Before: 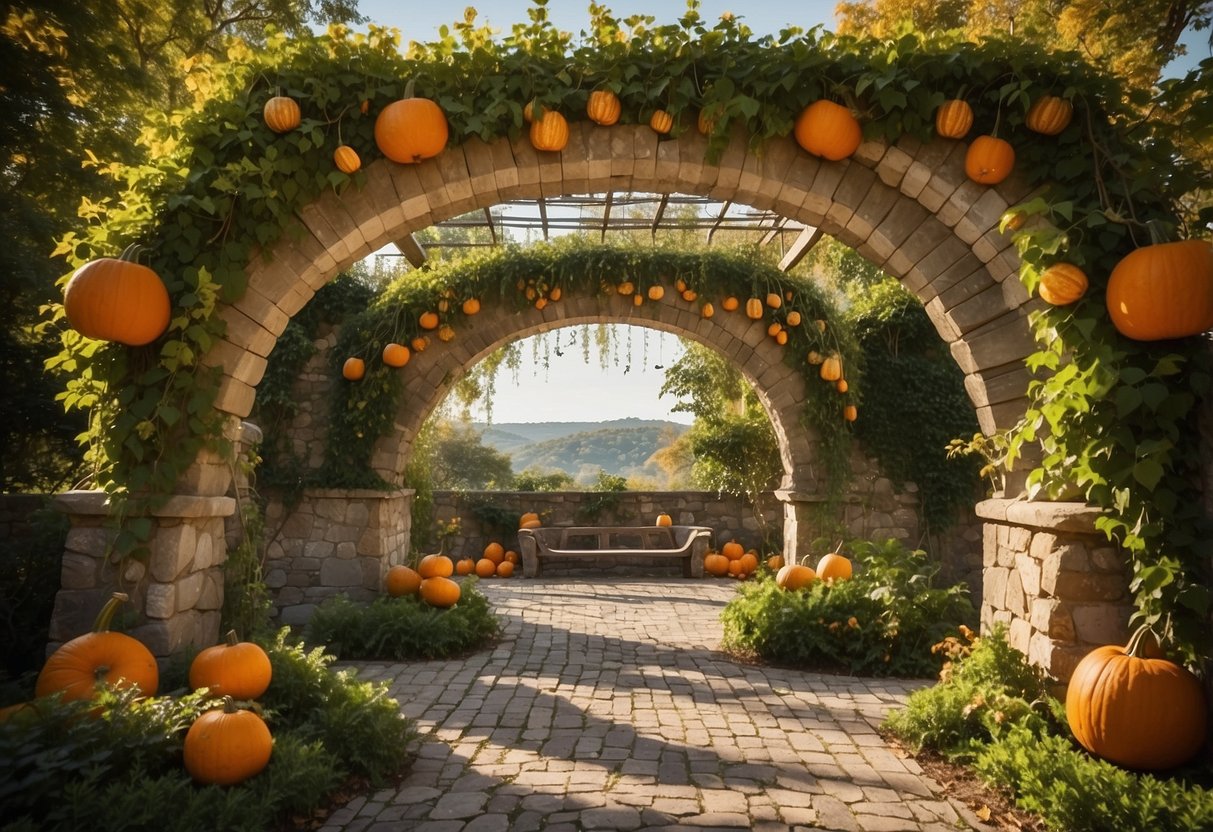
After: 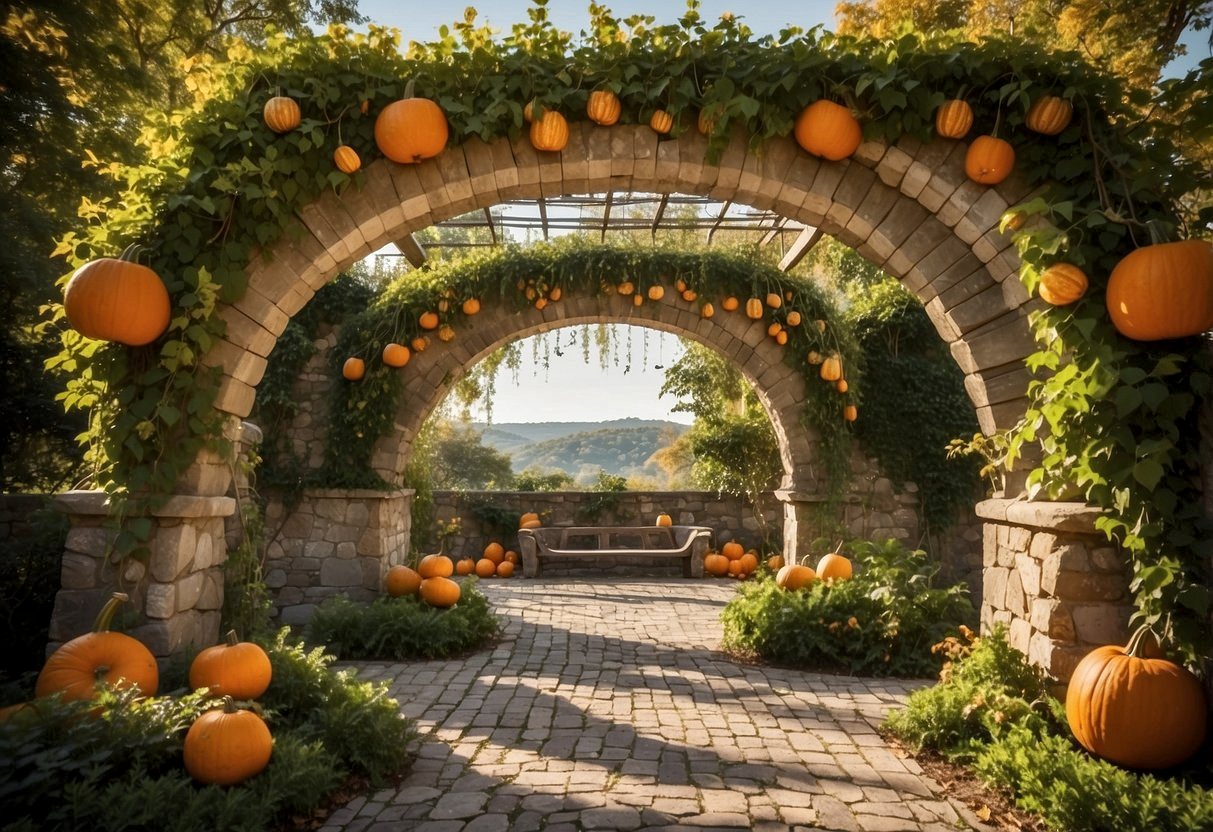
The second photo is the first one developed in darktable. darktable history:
tone equalizer: -8 EV -0.544 EV, mask exposure compensation -0.499 EV
local contrast: on, module defaults
